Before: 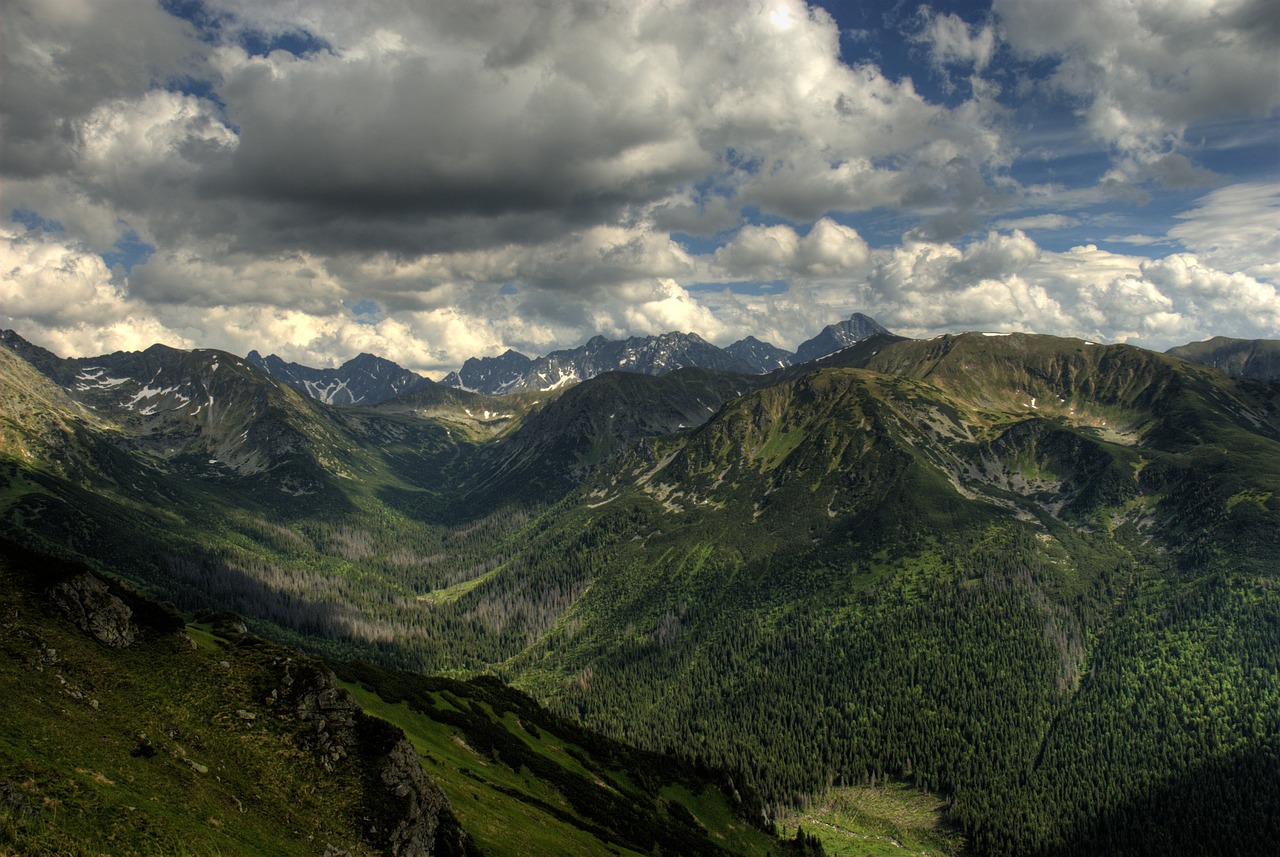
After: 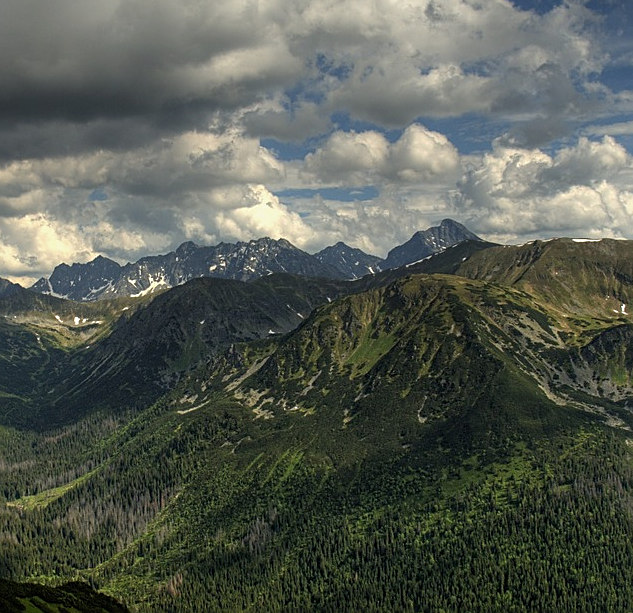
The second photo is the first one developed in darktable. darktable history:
crop: left 32.096%, top 10.975%, right 18.381%, bottom 17.457%
exposure: exposure -0.11 EV, compensate highlight preservation false
sharpen: on, module defaults
